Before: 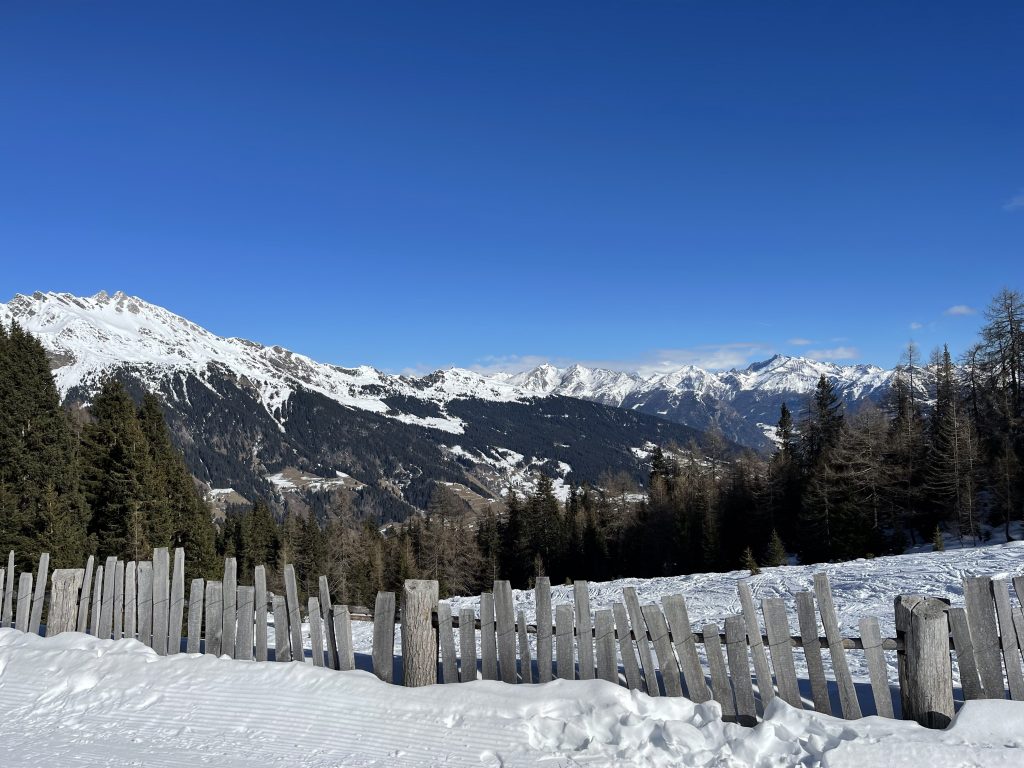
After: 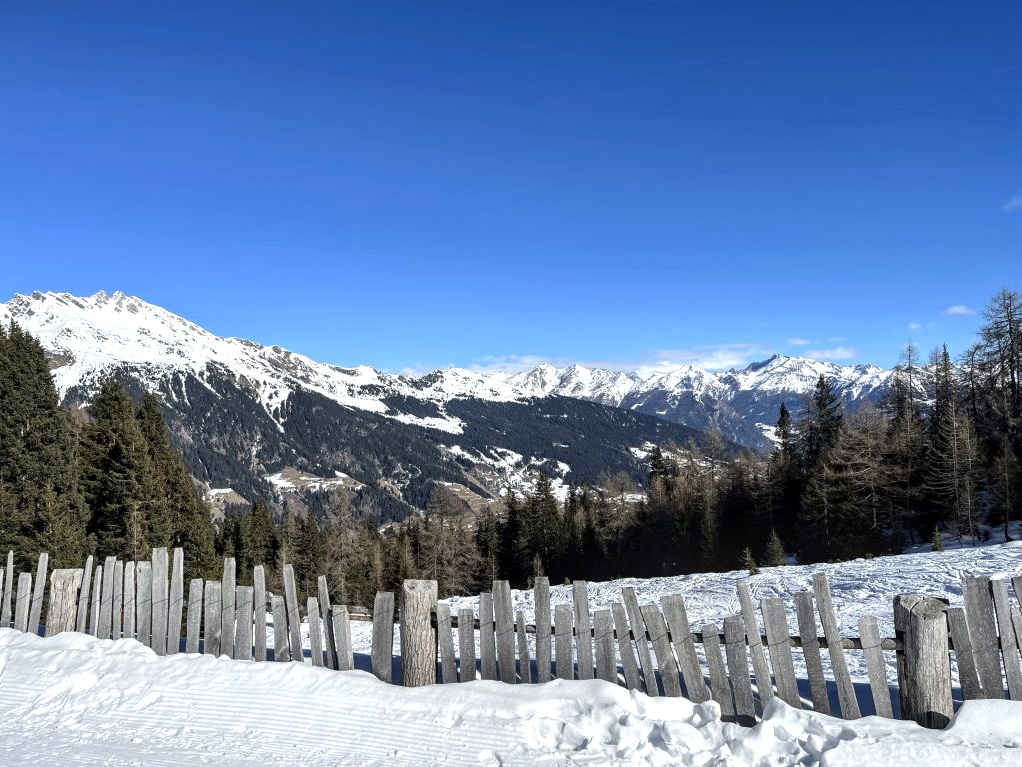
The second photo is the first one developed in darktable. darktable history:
local contrast: detail 130%
crop and rotate: left 0.167%, bottom 0.005%
exposure: black level correction 0, exposure 0.499 EV, compensate exposure bias true, compensate highlight preservation false
